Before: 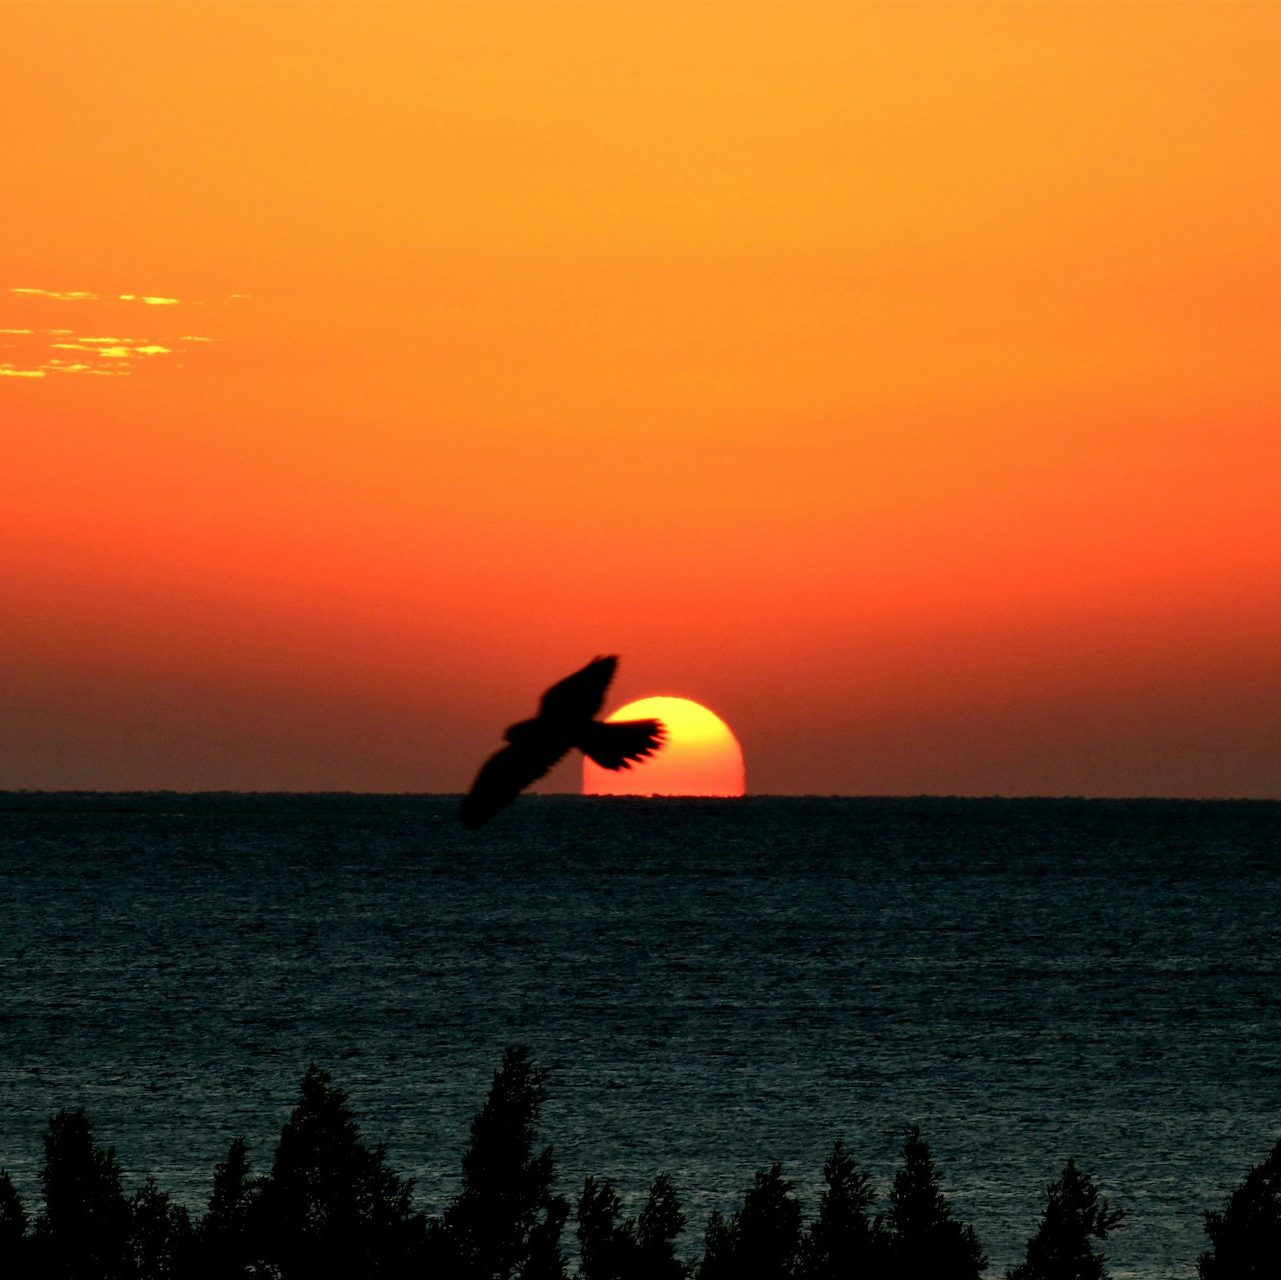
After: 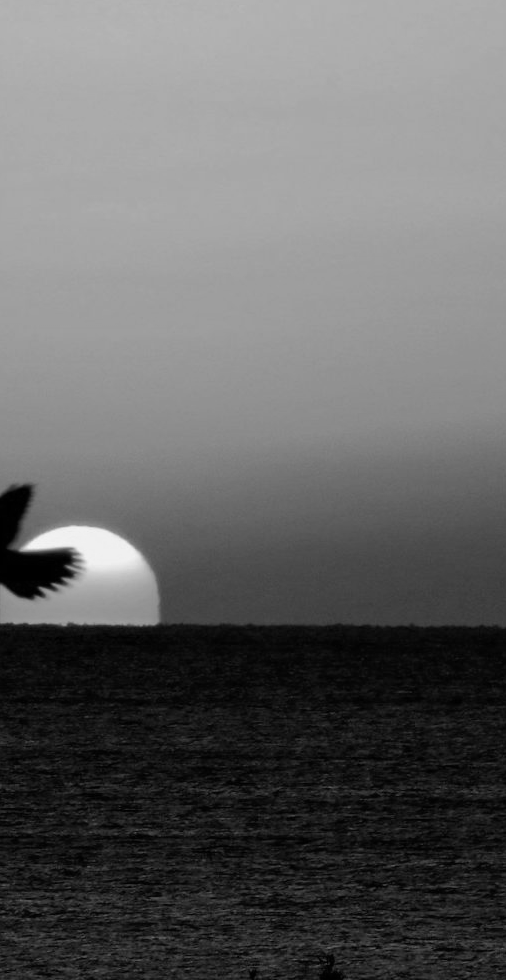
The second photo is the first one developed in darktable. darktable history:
monochrome: on, module defaults
crop: left 45.721%, top 13.393%, right 14.118%, bottom 10.01%
